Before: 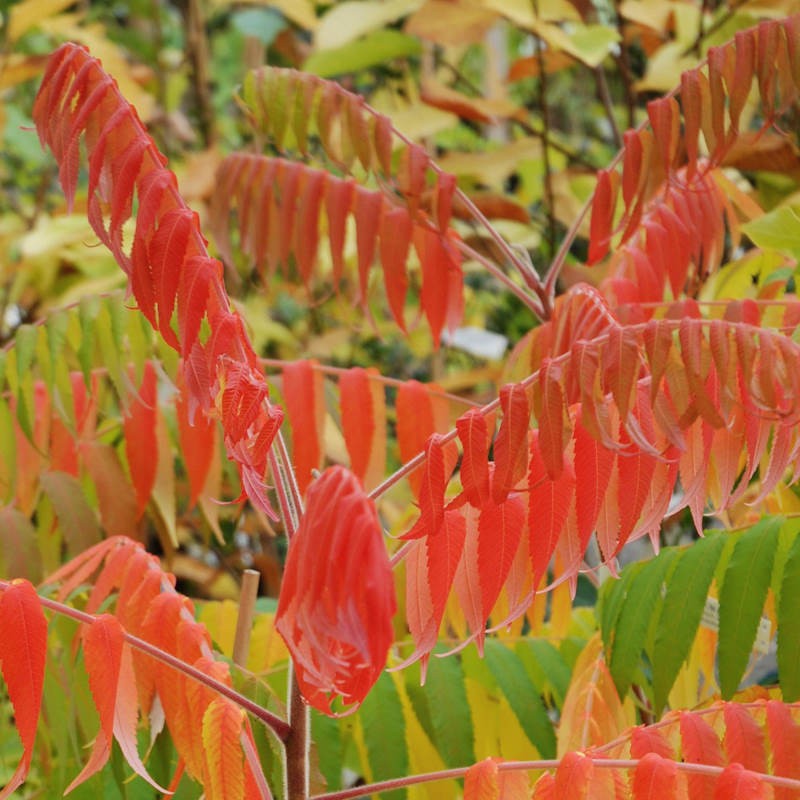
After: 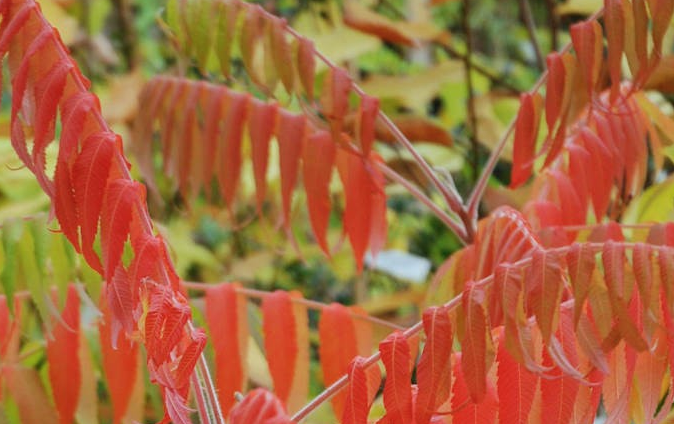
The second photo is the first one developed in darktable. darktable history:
color calibration: illuminant Planckian (black body), adaptation linear Bradford (ICC v4), x 0.364, y 0.367, temperature 4415.49 K
crop and rotate: left 9.653%, top 9.645%, right 6.036%, bottom 37.289%
